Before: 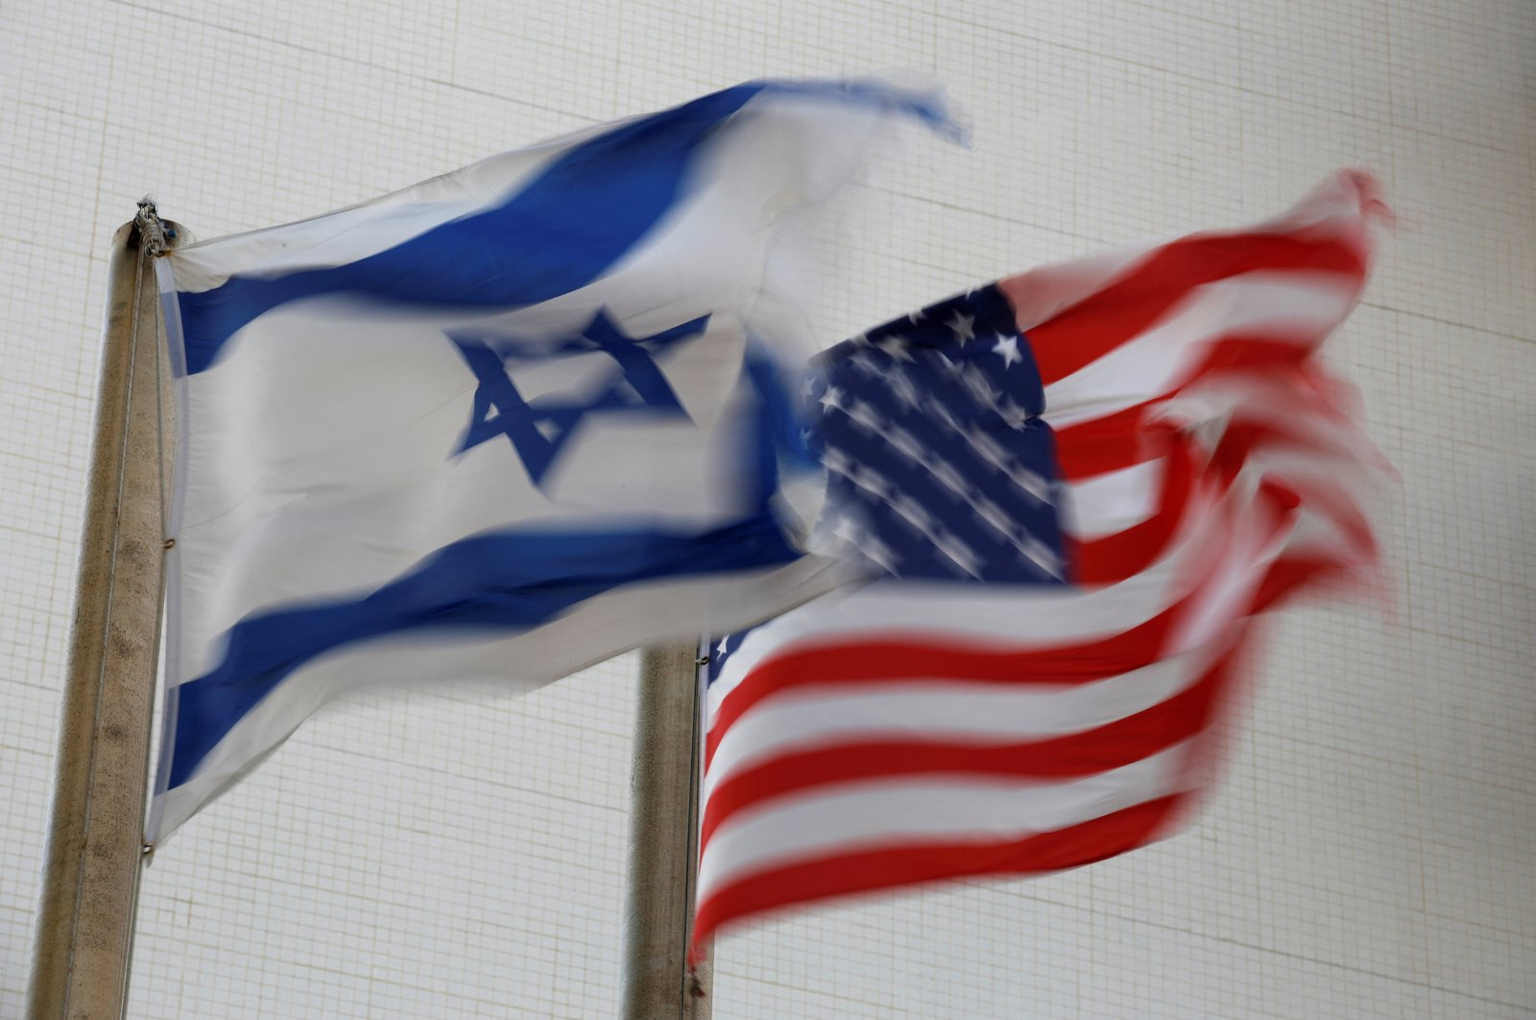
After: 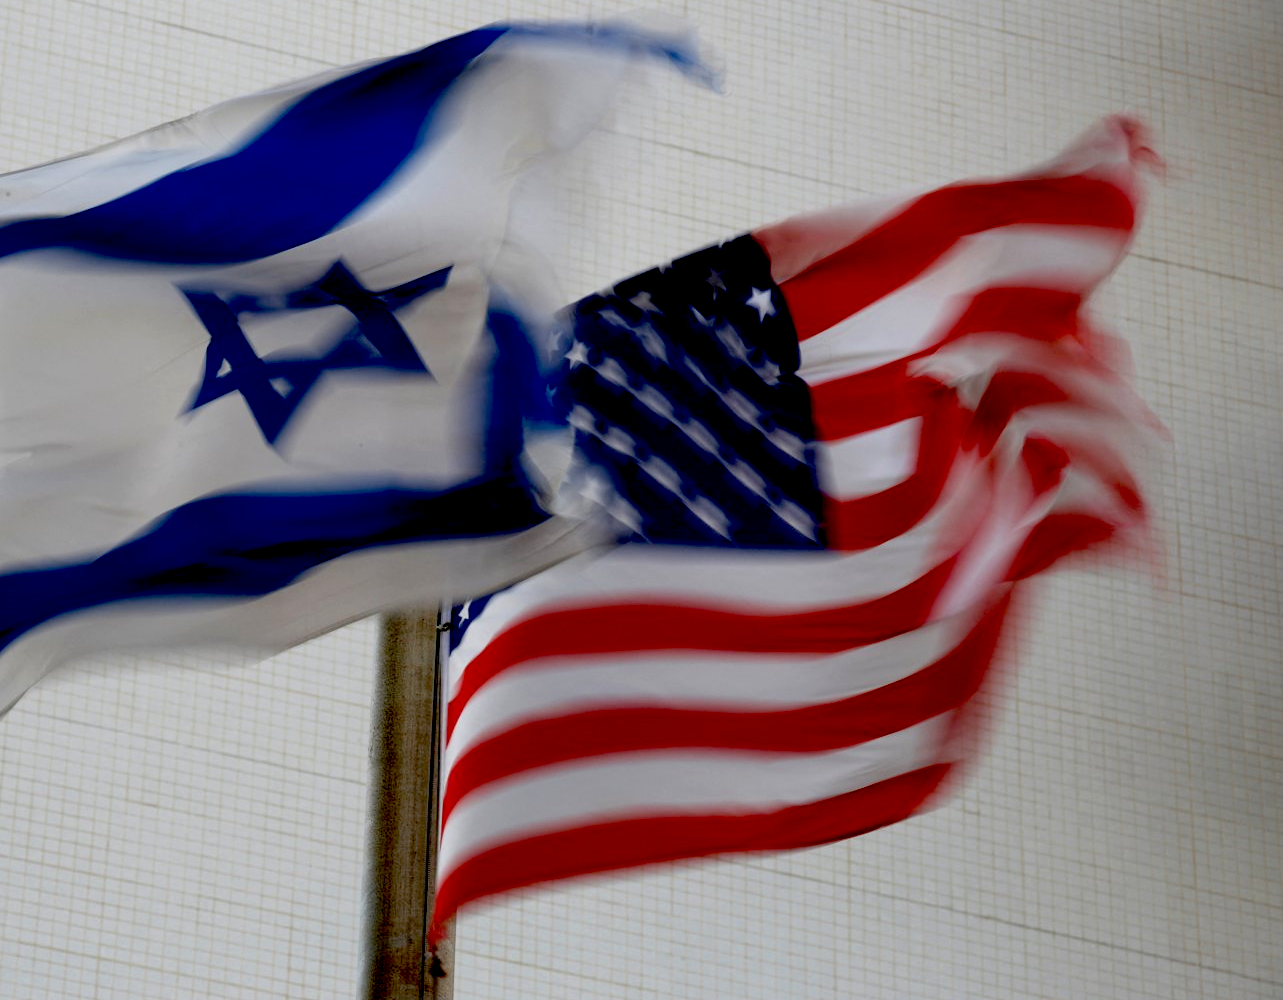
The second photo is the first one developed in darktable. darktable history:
crop and rotate: left 18.042%, top 5.835%, right 1.729%
exposure: black level correction 0.056, exposure -0.037 EV, compensate exposure bias true, compensate highlight preservation false
